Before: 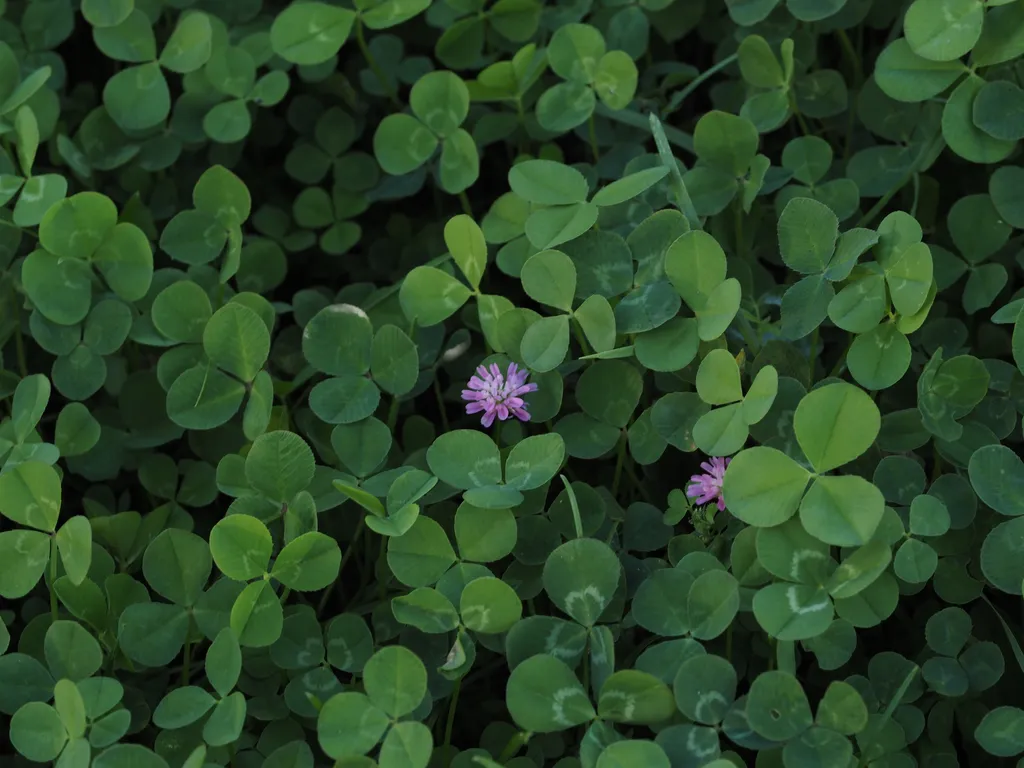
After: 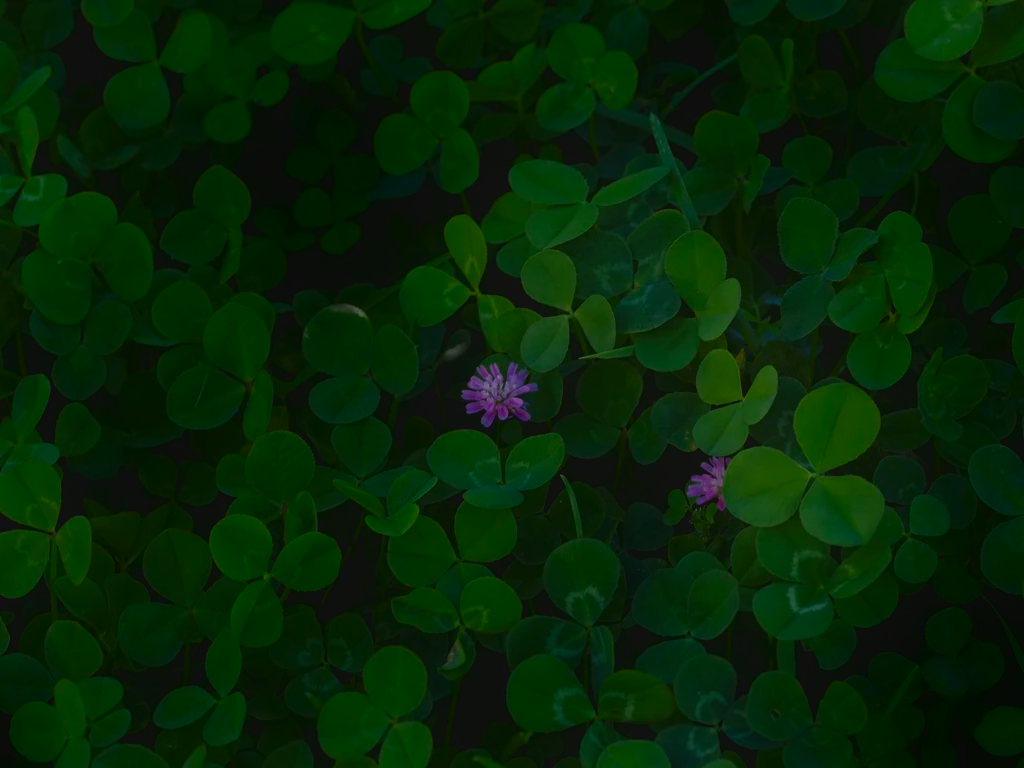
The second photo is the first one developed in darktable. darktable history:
filmic rgb: black relative exposure -14.24 EV, white relative exposure 3.39 EV, threshold 3.02 EV, hardness 7.86, contrast 0.989, enable highlight reconstruction true
shadows and highlights: shadows -87.49, highlights -36.73, shadows color adjustment 97.67%, soften with gaussian
tone curve: curves: ch0 [(0, 0) (0.003, 0.096) (0.011, 0.096) (0.025, 0.098) (0.044, 0.099) (0.069, 0.106) (0.1, 0.128) (0.136, 0.153) (0.177, 0.186) (0.224, 0.218) (0.277, 0.265) (0.335, 0.316) (0.399, 0.374) (0.468, 0.445) (0.543, 0.526) (0.623, 0.605) (0.709, 0.681) (0.801, 0.758) (0.898, 0.819) (1, 1)], color space Lab, independent channels, preserve colors none
